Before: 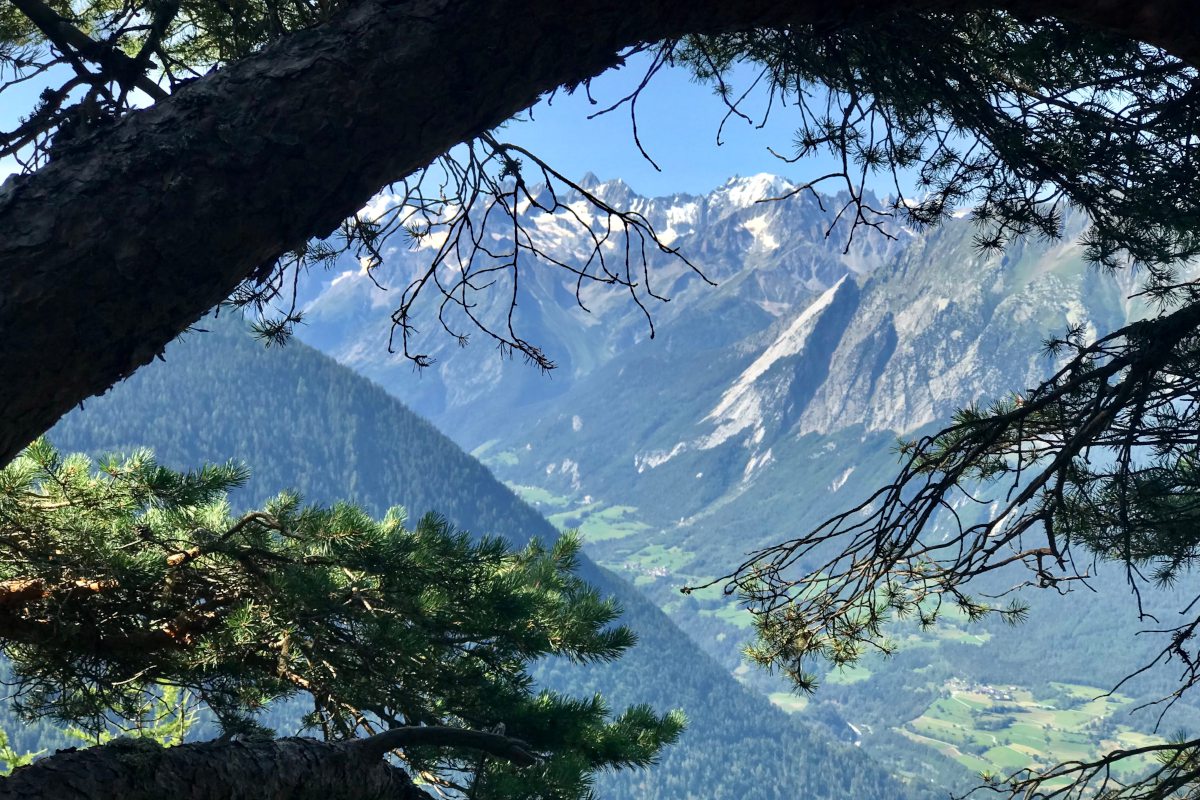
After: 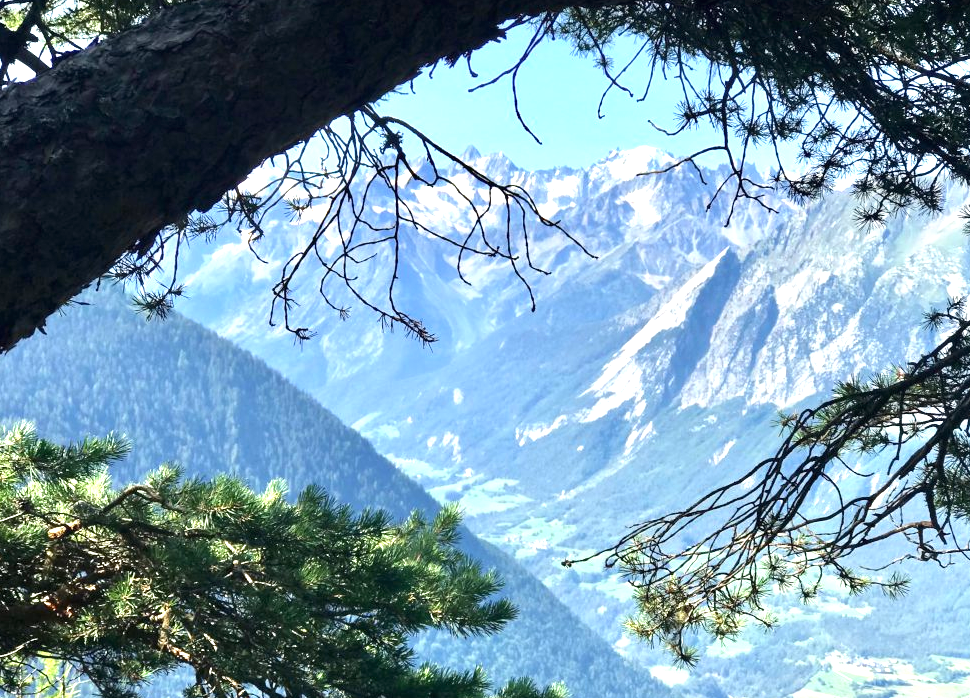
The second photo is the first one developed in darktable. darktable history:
crop: left 9.937%, top 3.487%, right 9.189%, bottom 9.168%
exposure: black level correction 0, exposure 1 EV, compensate exposure bias true, compensate highlight preservation false
